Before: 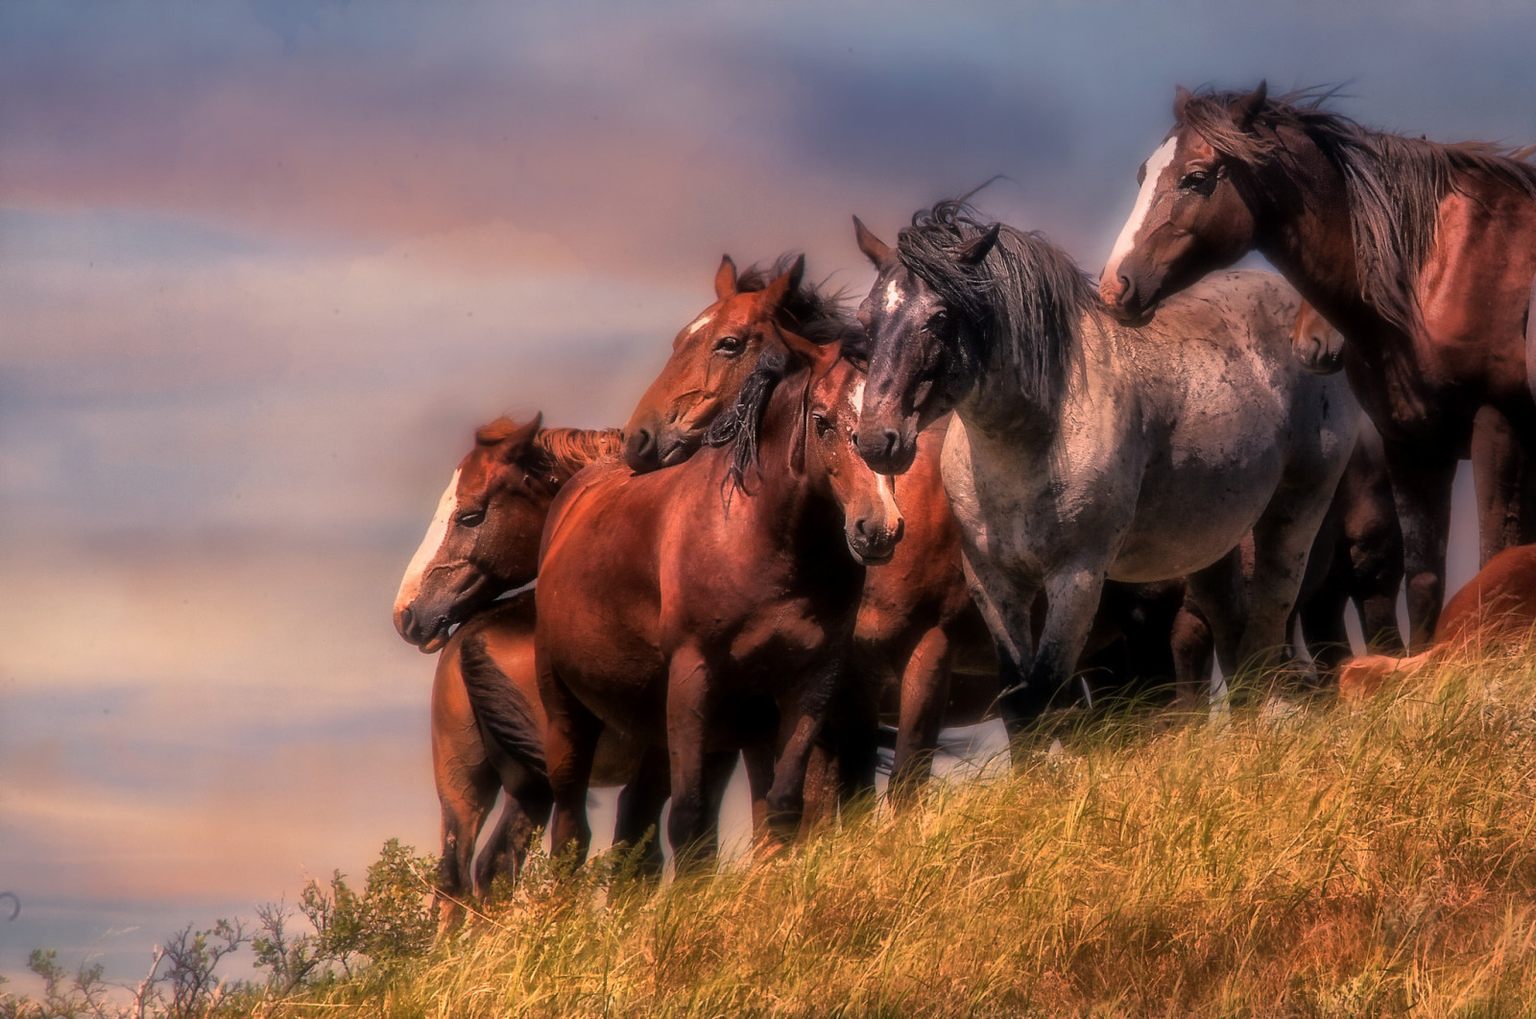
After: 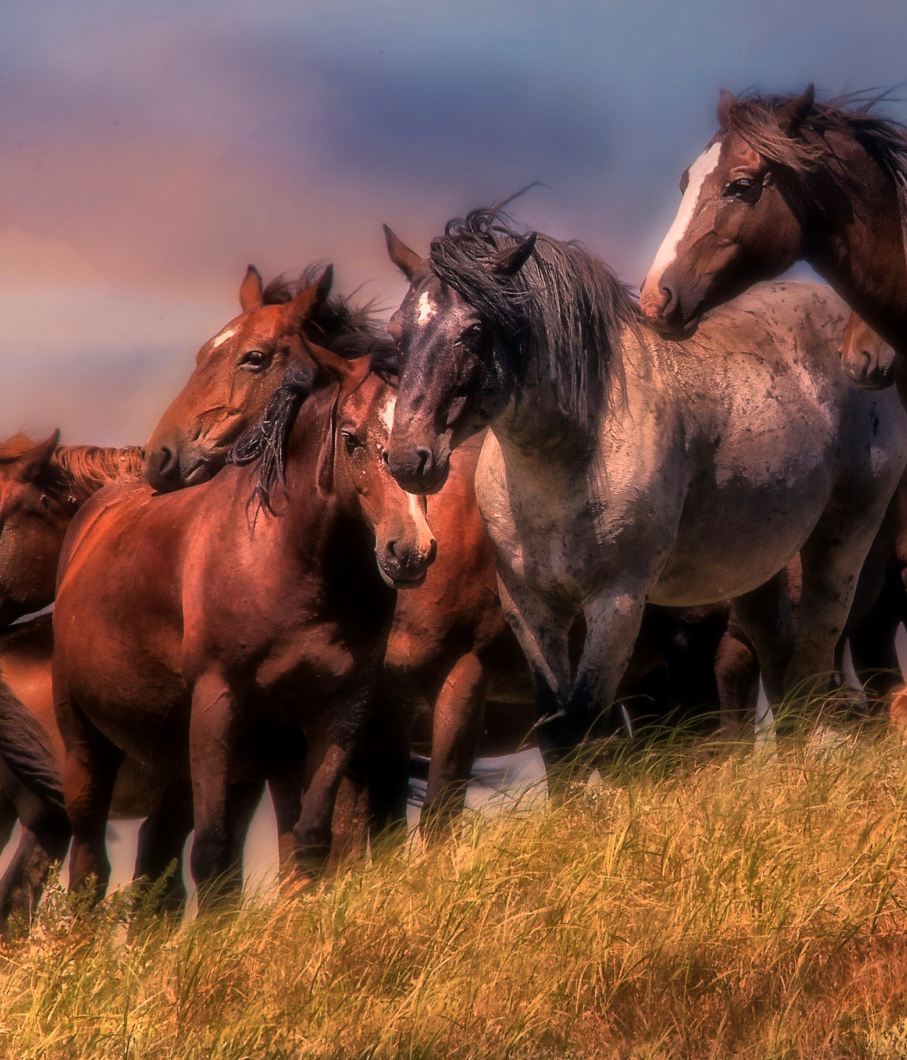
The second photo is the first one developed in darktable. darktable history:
velvia: on, module defaults
crop: left 31.587%, top 0.023%, right 11.712%
